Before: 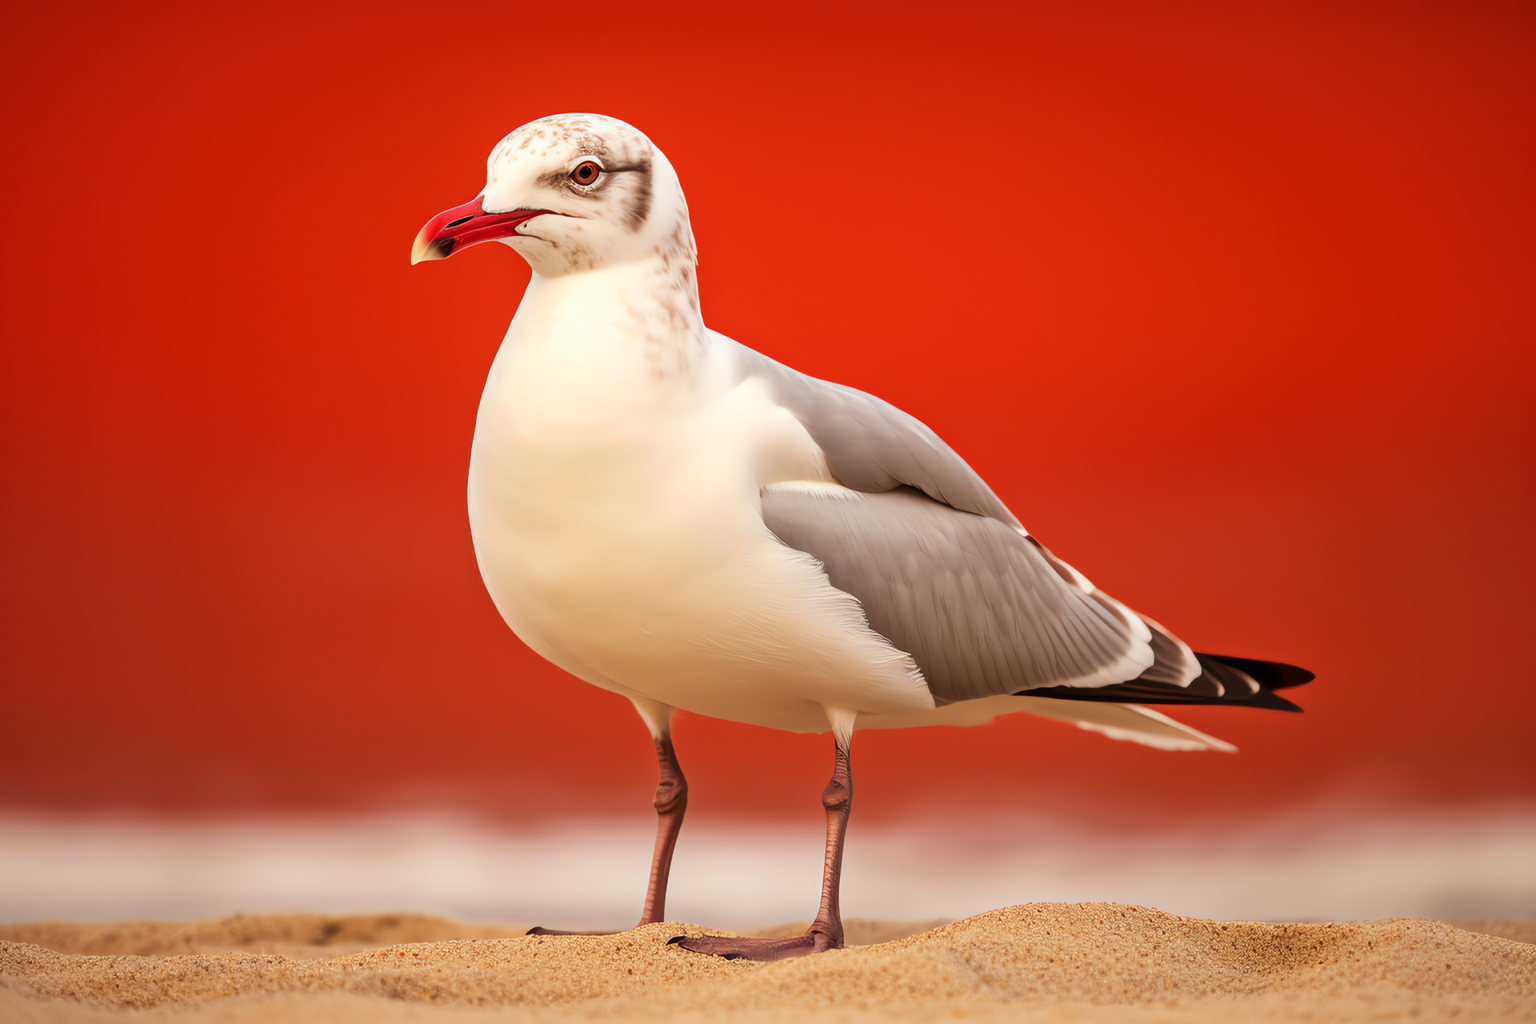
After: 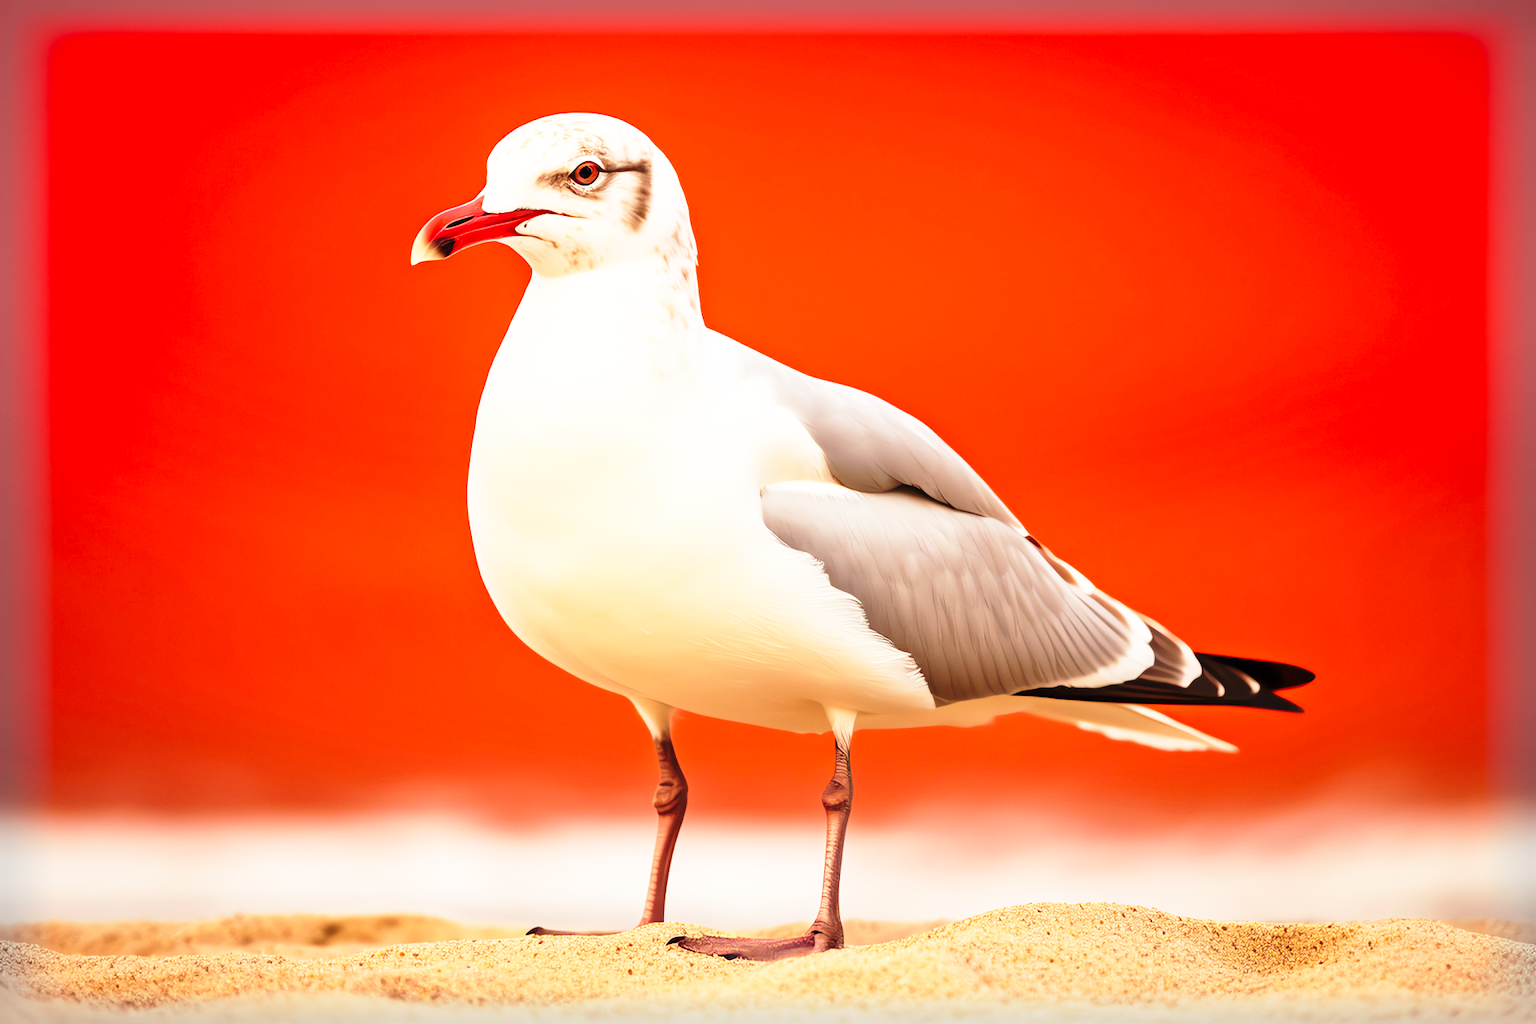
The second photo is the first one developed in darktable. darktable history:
base curve: curves: ch0 [(0, 0) (0.026, 0.03) (0.109, 0.232) (0.351, 0.748) (0.669, 0.968) (1, 1)], preserve colors none
vignetting: fall-off start 93%, fall-off radius 6.15%, brightness -0.148, automatic ratio true, width/height ratio 1.332, shape 0.047
